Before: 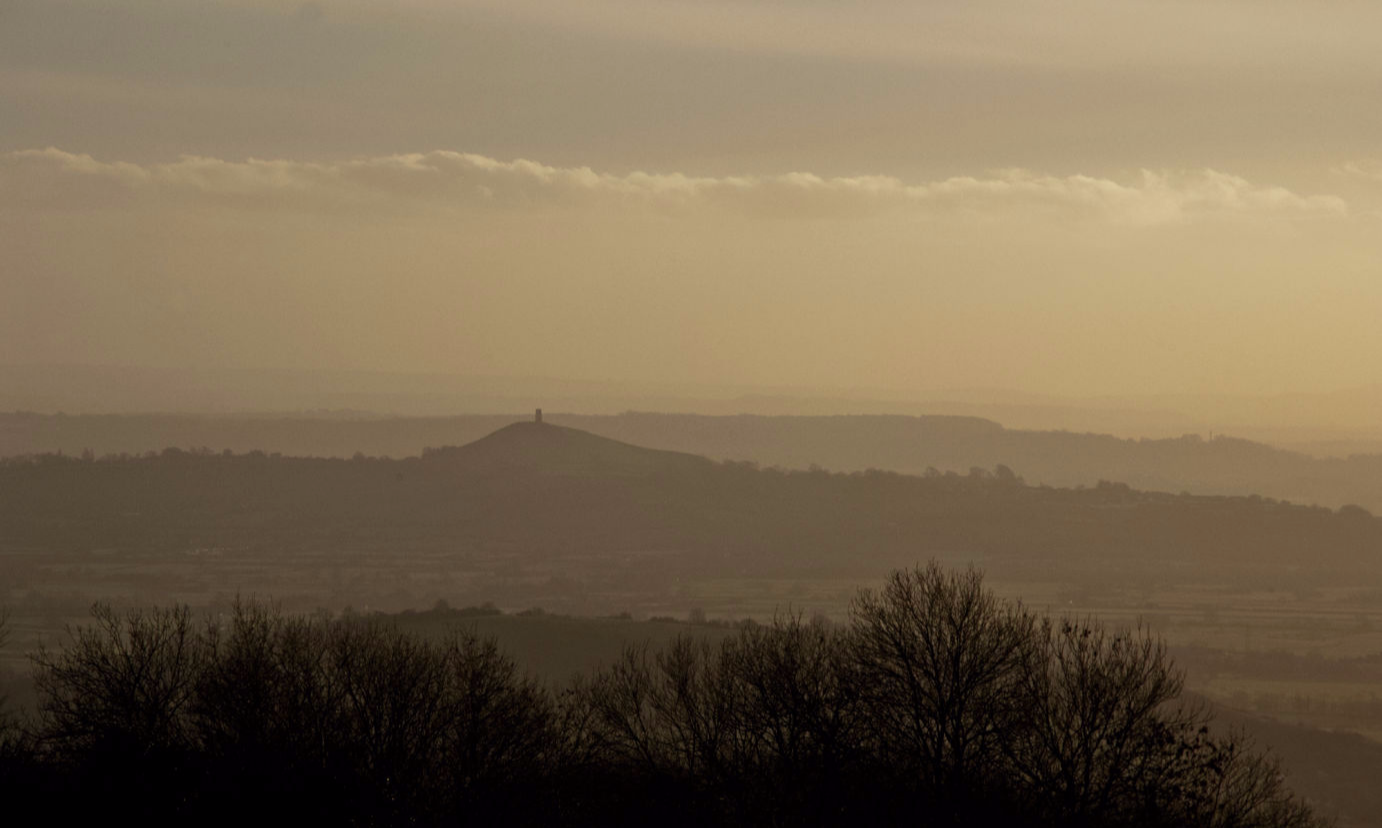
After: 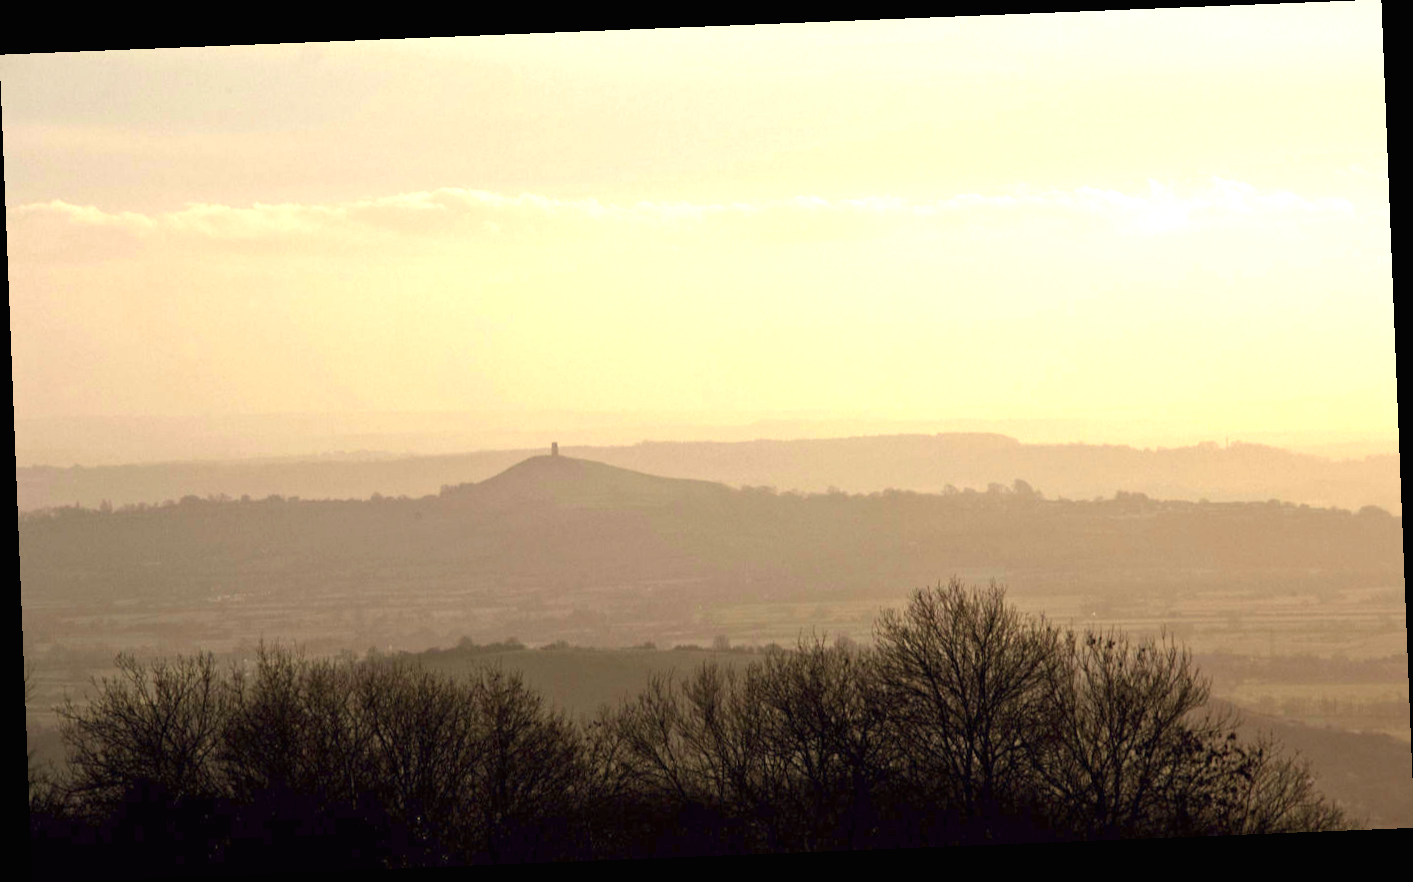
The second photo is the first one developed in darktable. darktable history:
rotate and perspective: rotation -2.29°, automatic cropping off
exposure: black level correction 0, exposure 1.75 EV, compensate exposure bias true, compensate highlight preservation false
